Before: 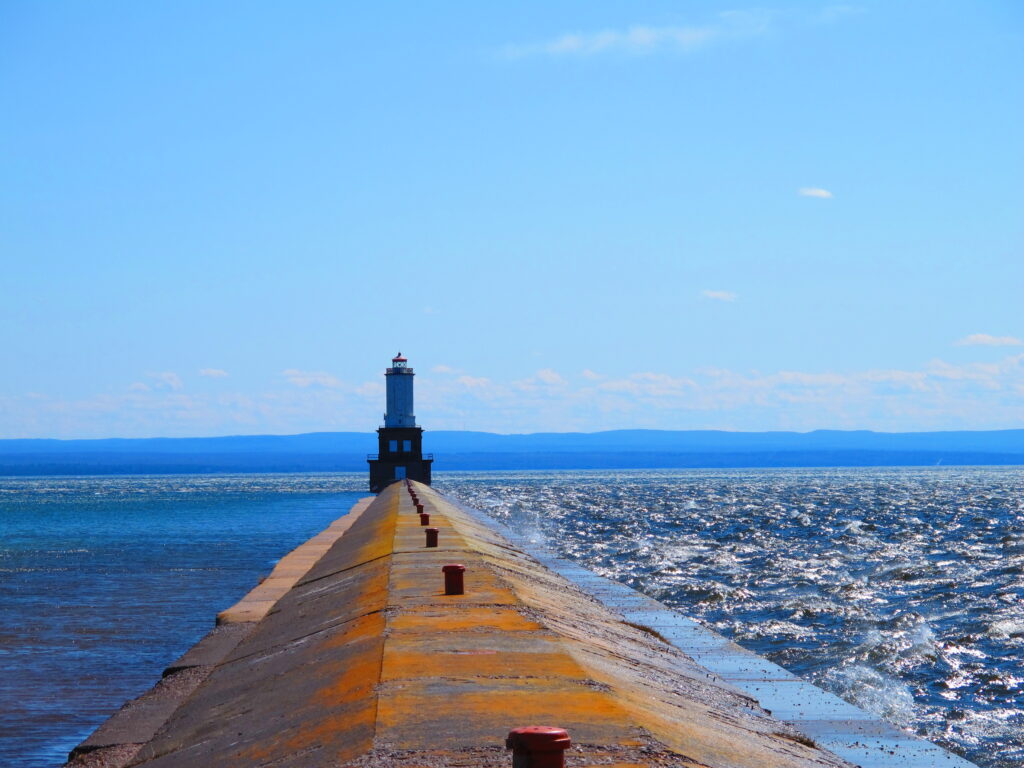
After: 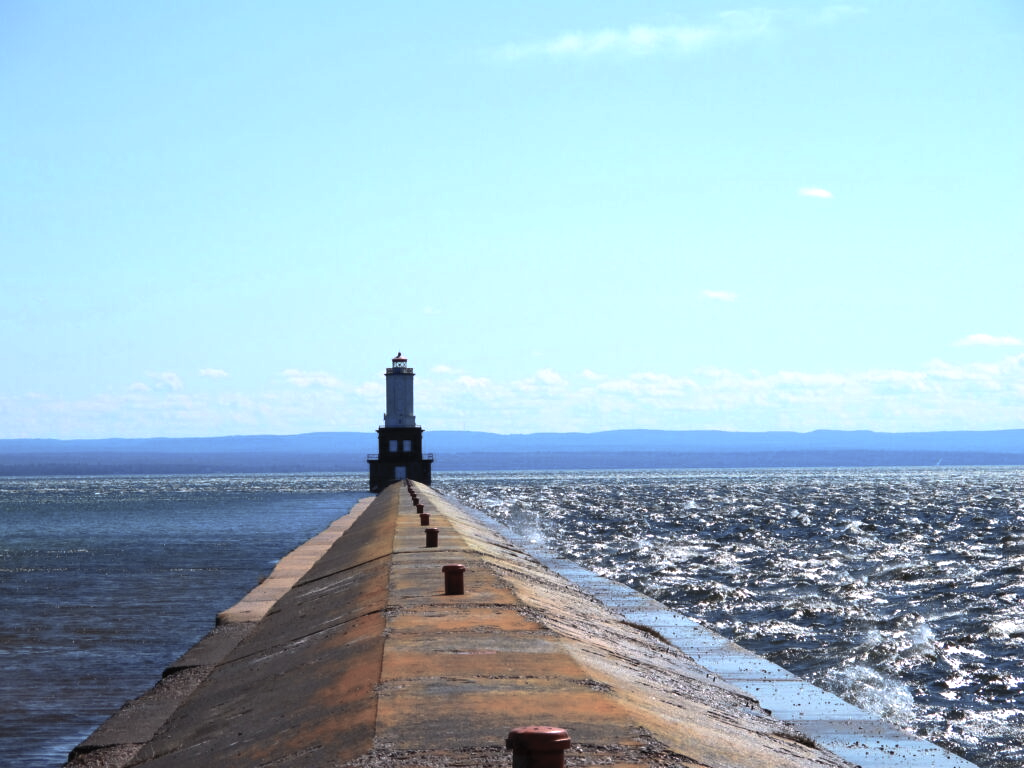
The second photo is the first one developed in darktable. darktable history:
color balance rgb: linear chroma grading › global chroma 14.38%, perceptual saturation grading › global saturation -28.412%, perceptual saturation grading › highlights -21.086%, perceptual saturation grading › mid-tones -23.766%, perceptual saturation grading › shadows -23.951%, perceptual brilliance grading › global brilliance 19.569%, perceptual brilliance grading › shadows -40.415%
tone equalizer: on, module defaults
